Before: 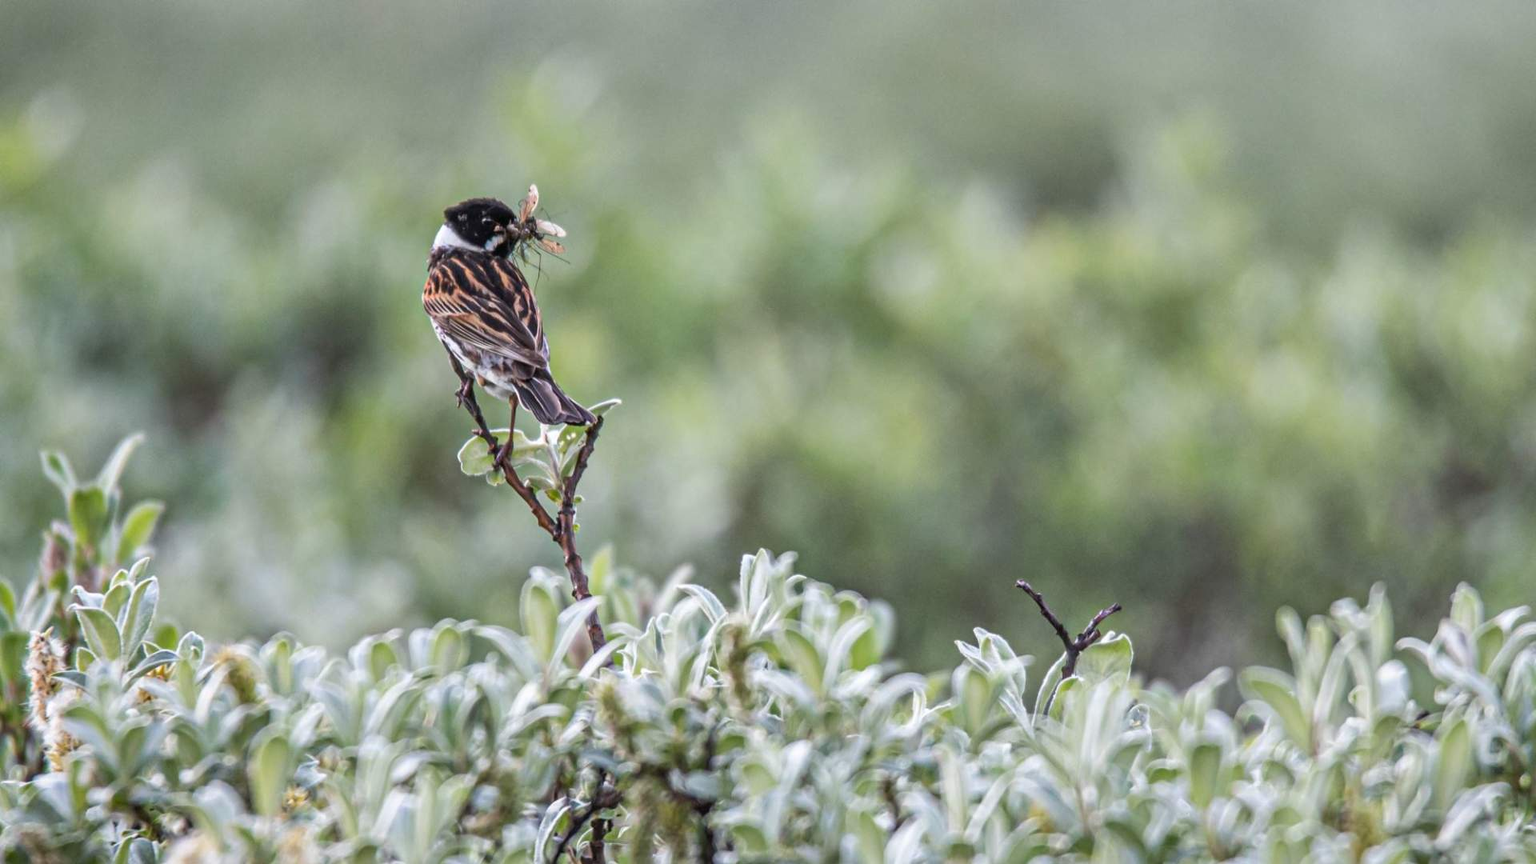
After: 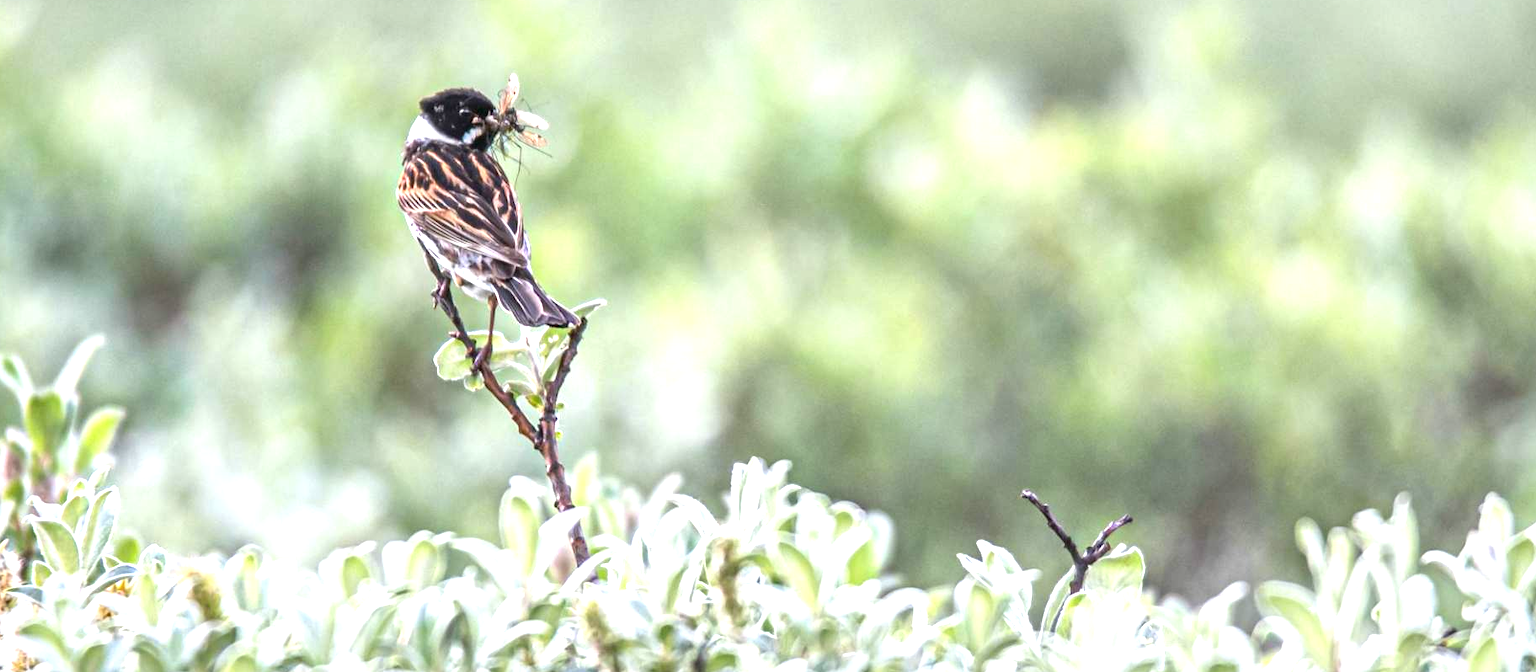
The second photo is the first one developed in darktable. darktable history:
crop and rotate: left 2.991%, top 13.302%, right 1.981%, bottom 12.636%
exposure: black level correction 0, exposure 1.173 EV, compensate exposure bias true, compensate highlight preservation false
